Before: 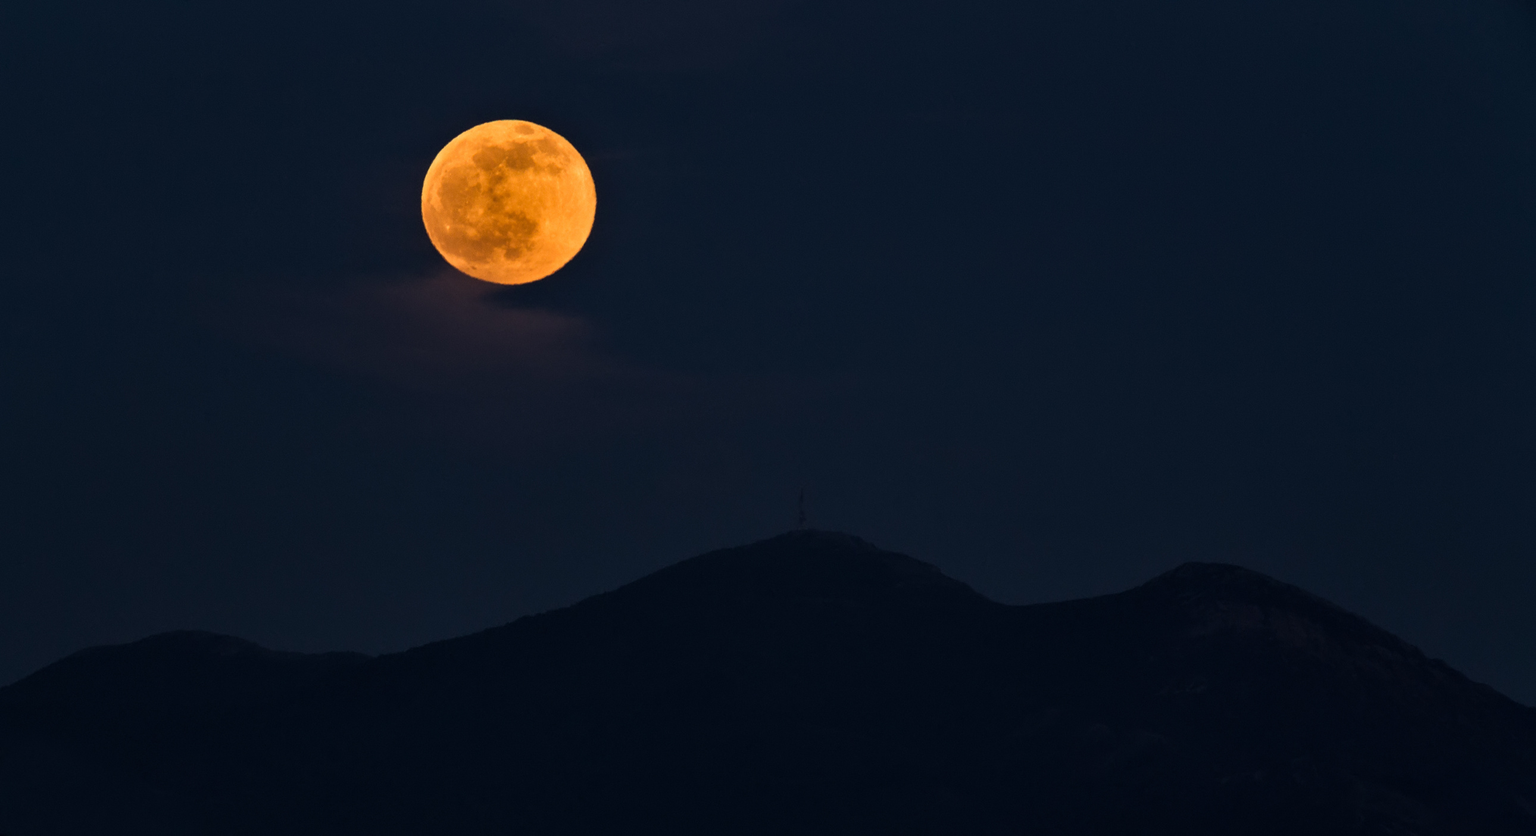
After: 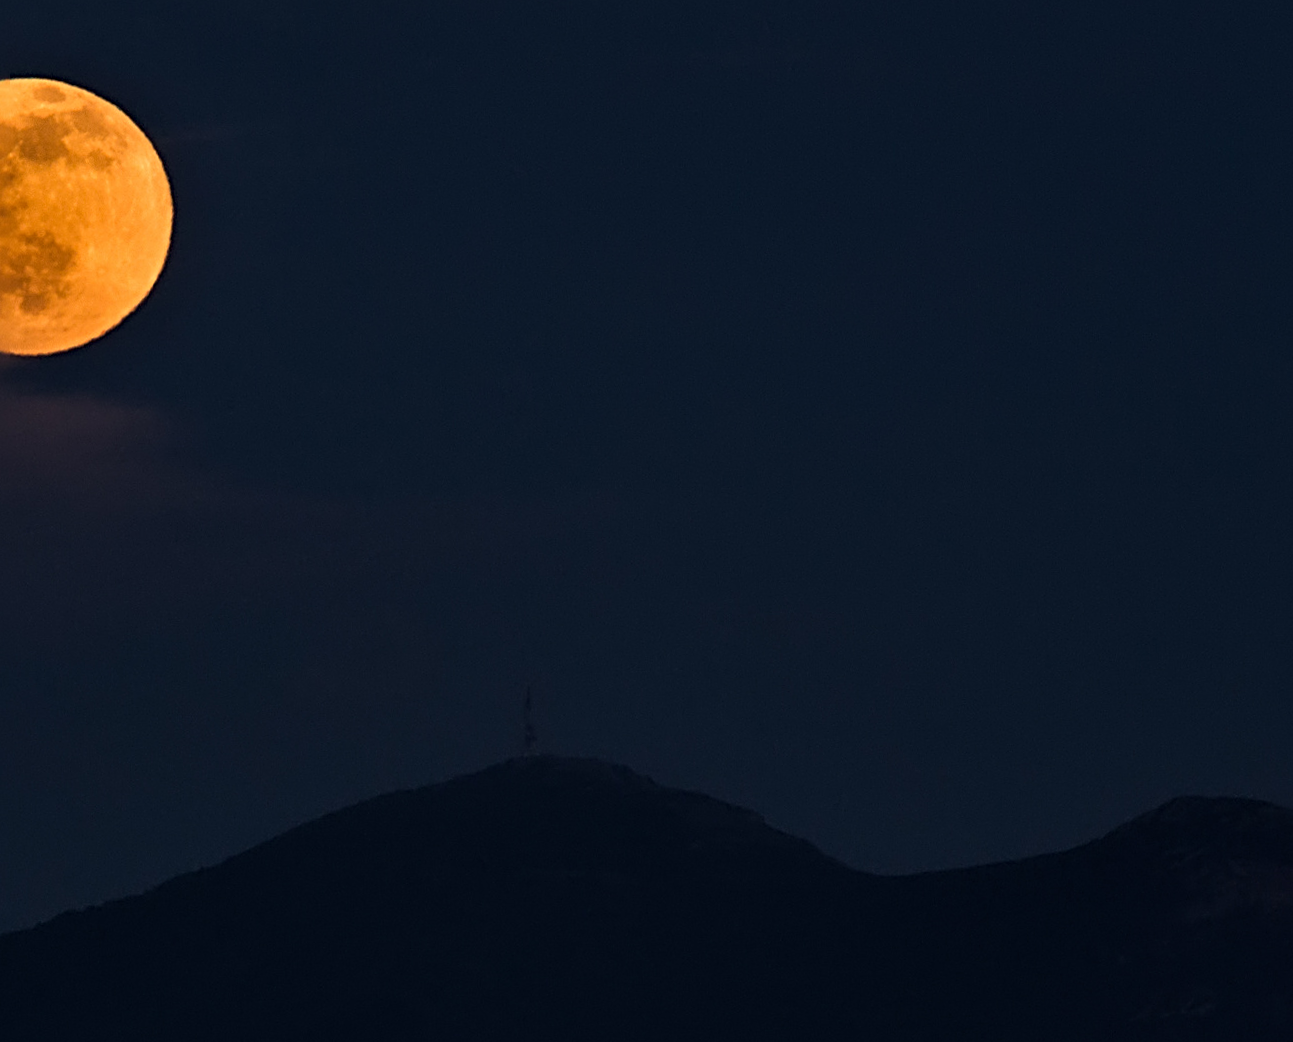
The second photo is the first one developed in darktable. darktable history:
sharpen: radius 4
crop: left 32.075%, top 10.976%, right 18.355%, bottom 17.596%
rotate and perspective: rotation -1.24°, automatic cropping off
